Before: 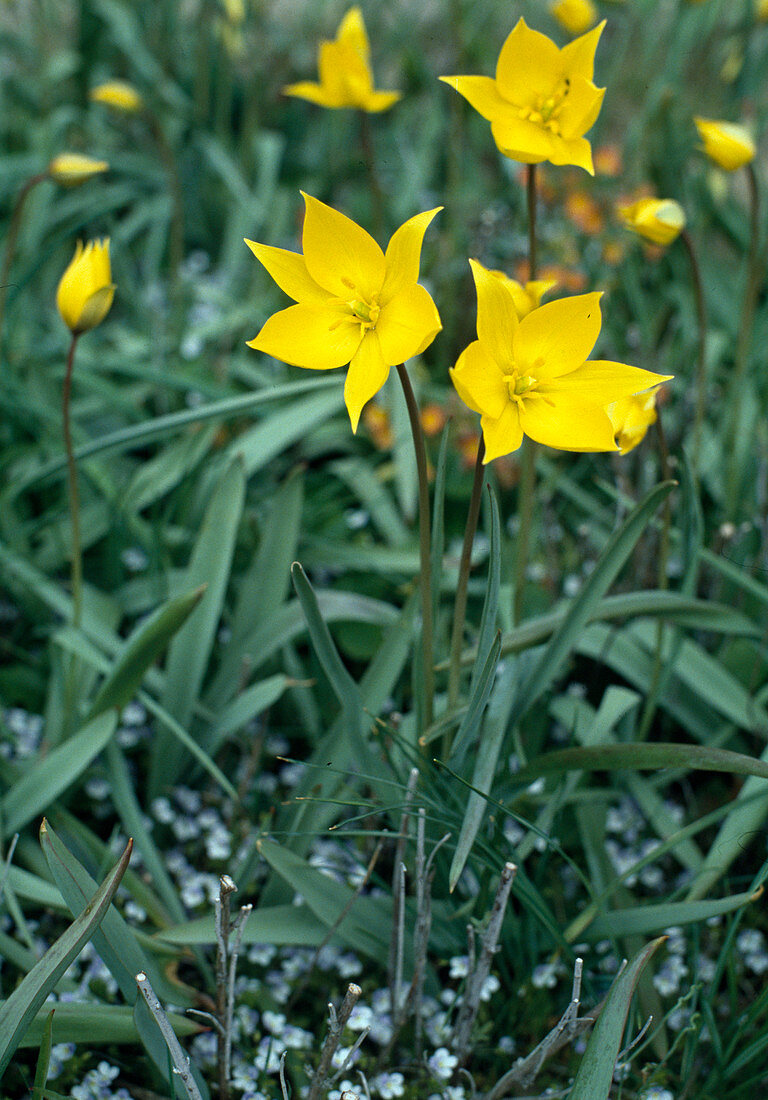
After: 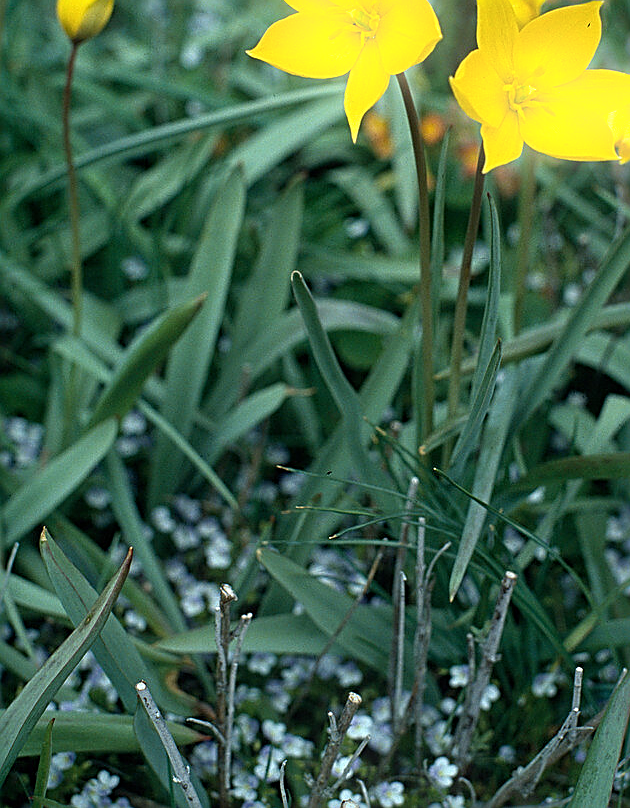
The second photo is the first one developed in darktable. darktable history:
bloom: size 5%, threshold 95%, strength 15%
sharpen: amount 0.75
crop: top 26.531%, right 17.959%
